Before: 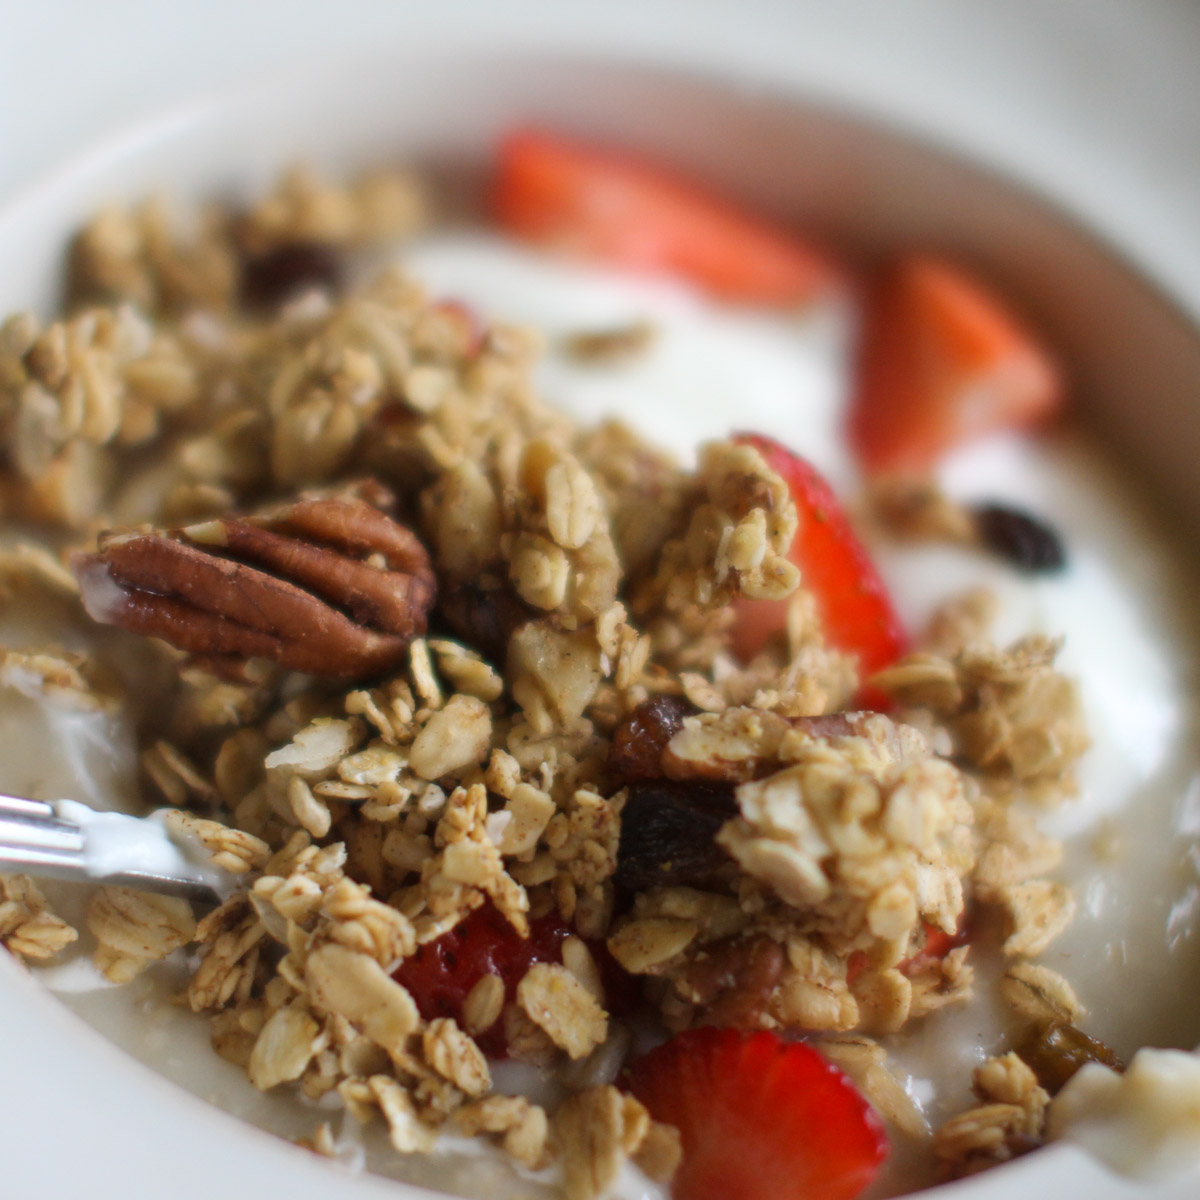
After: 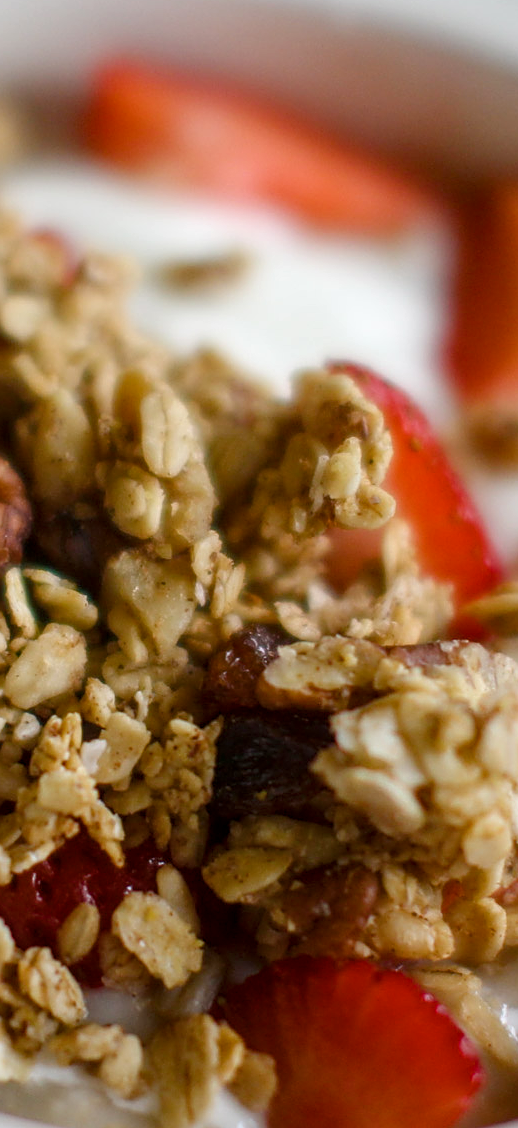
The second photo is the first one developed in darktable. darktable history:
local contrast: on, module defaults
sharpen: on, module defaults
crop: left 33.752%, top 5.983%, right 23.067%
color balance rgb: perceptual saturation grading › global saturation 20%, perceptual saturation grading › highlights -25.312%, perceptual saturation grading › shadows 24.649%, global vibrance 20%
contrast brightness saturation: saturation -0.084
exposure: exposure -0.063 EV, compensate exposure bias true, compensate highlight preservation false
